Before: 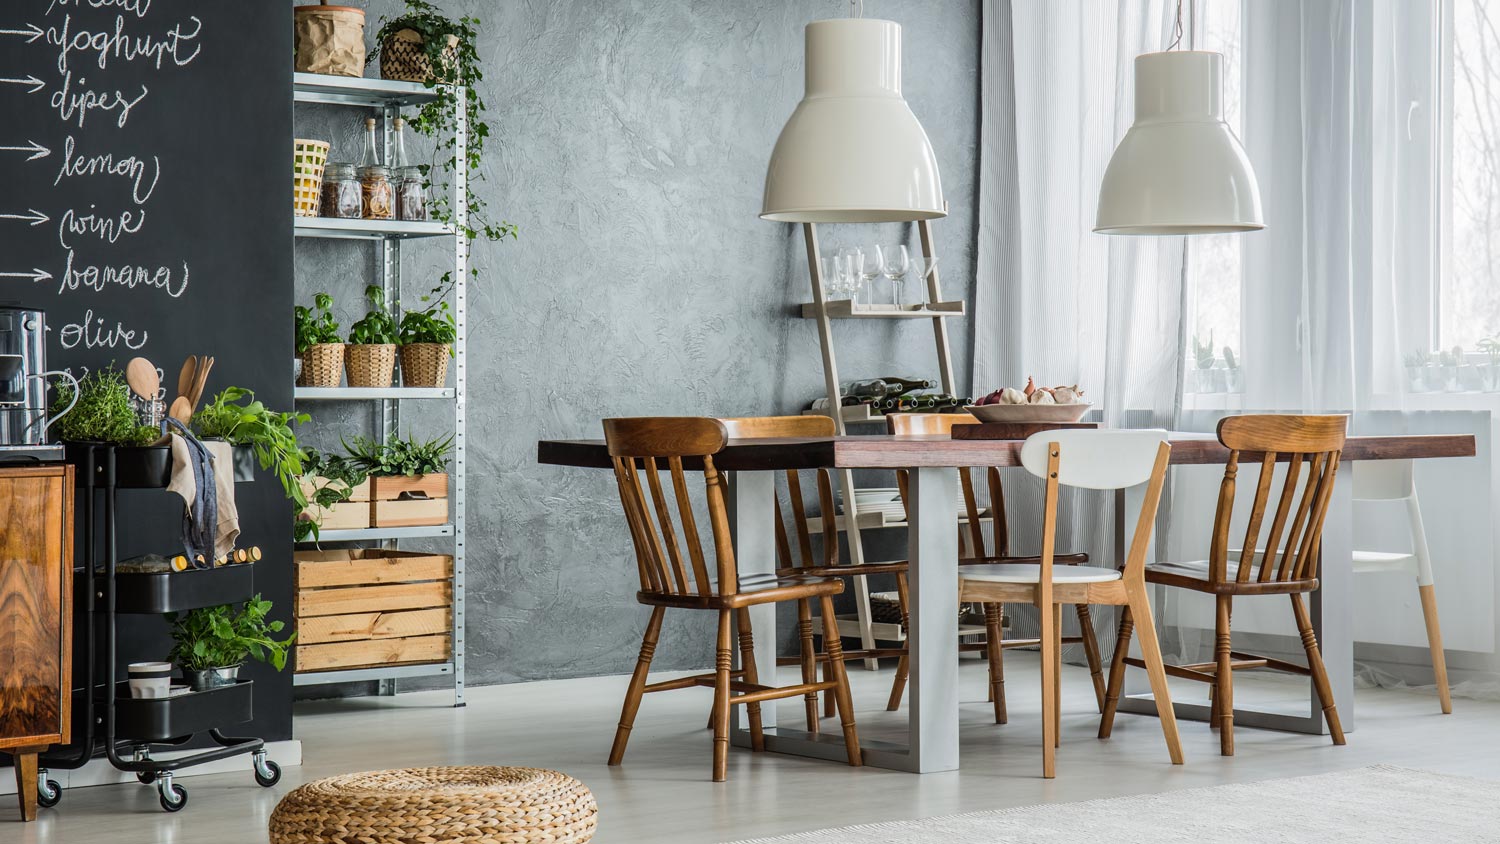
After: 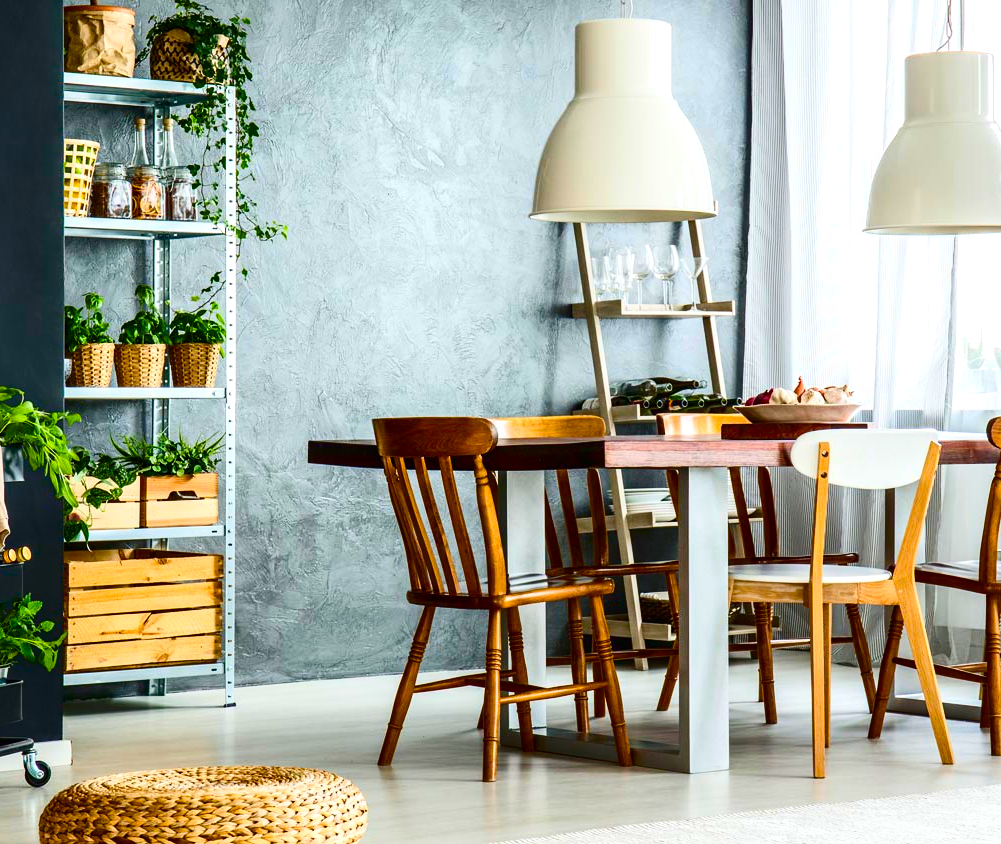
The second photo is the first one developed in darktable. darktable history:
crop: left 15.397%, right 17.808%
contrast brightness saturation: contrast 0.213, brightness -0.104, saturation 0.211
exposure: black level correction 0, exposure 0.499 EV, compensate highlight preservation false
color balance rgb: linear chroma grading › global chroma 14.942%, perceptual saturation grading › global saturation 20%, perceptual saturation grading › highlights -25.808%, perceptual saturation grading › shadows 49.542%, global vibrance 33.665%
